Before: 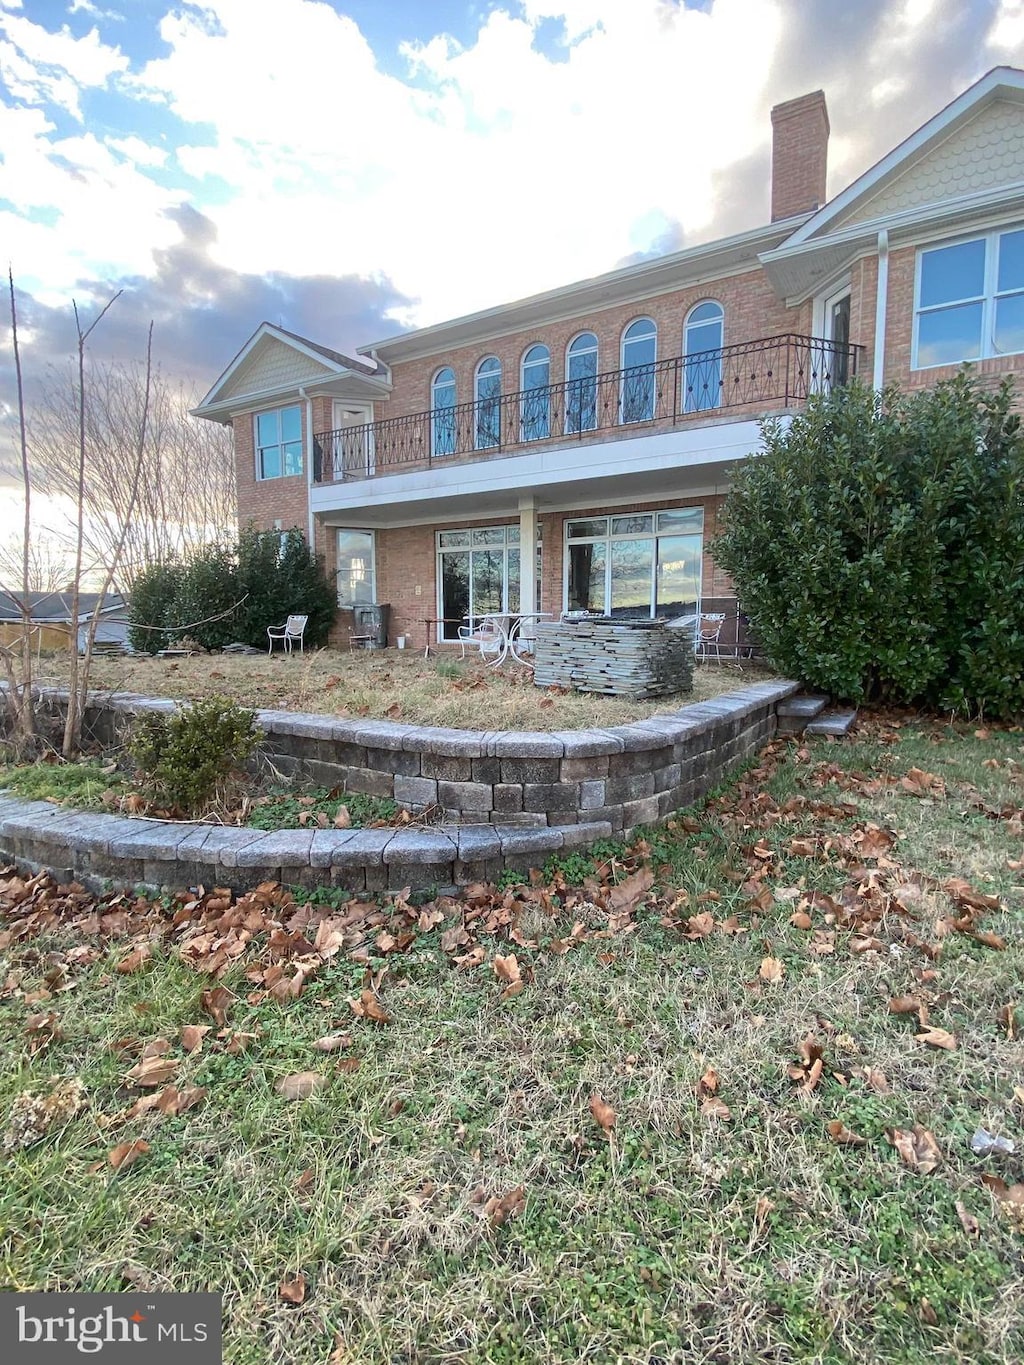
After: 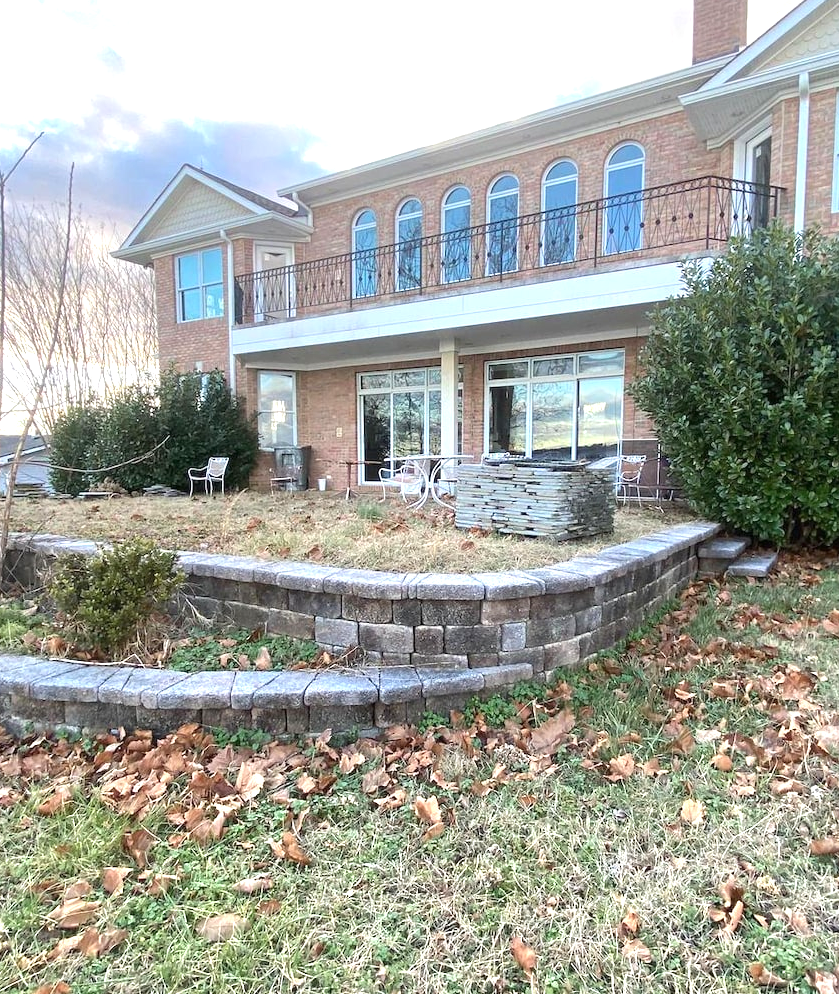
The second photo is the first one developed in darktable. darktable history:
crop: left 7.749%, top 11.634%, right 10.309%, bottom 15.475%
exposure: black level correction 0, exposure 0.7 EV
